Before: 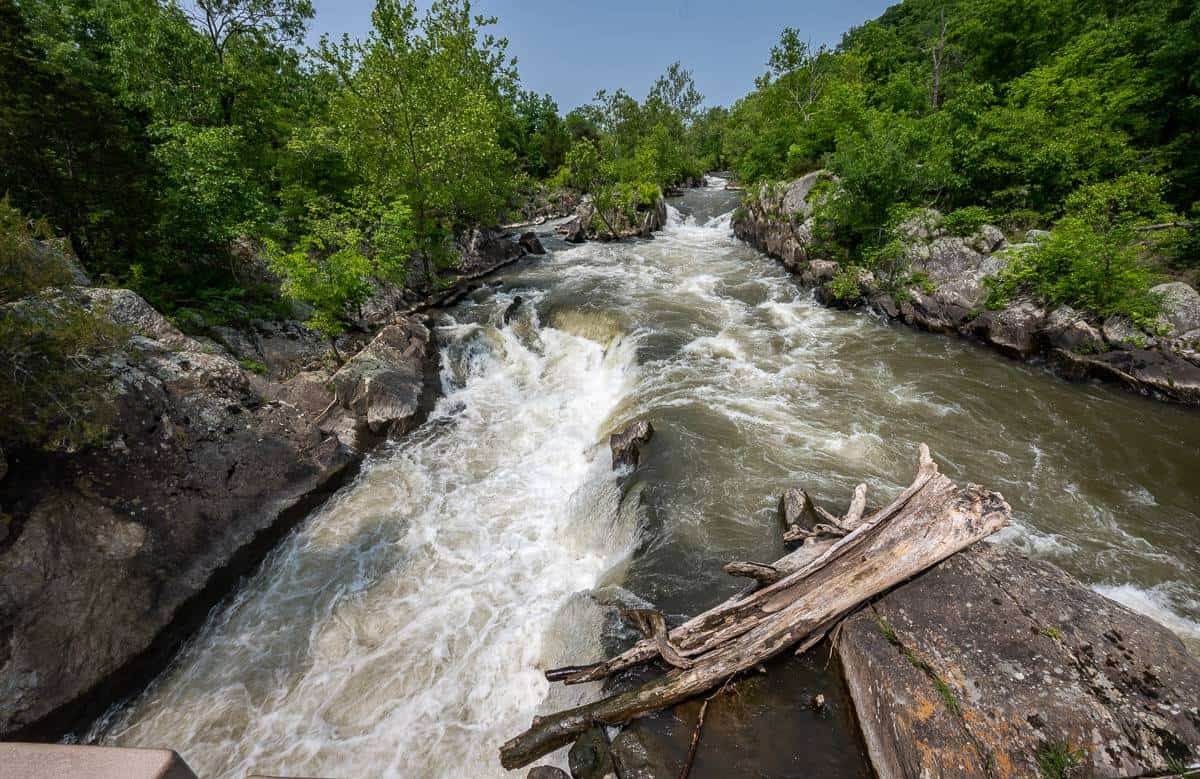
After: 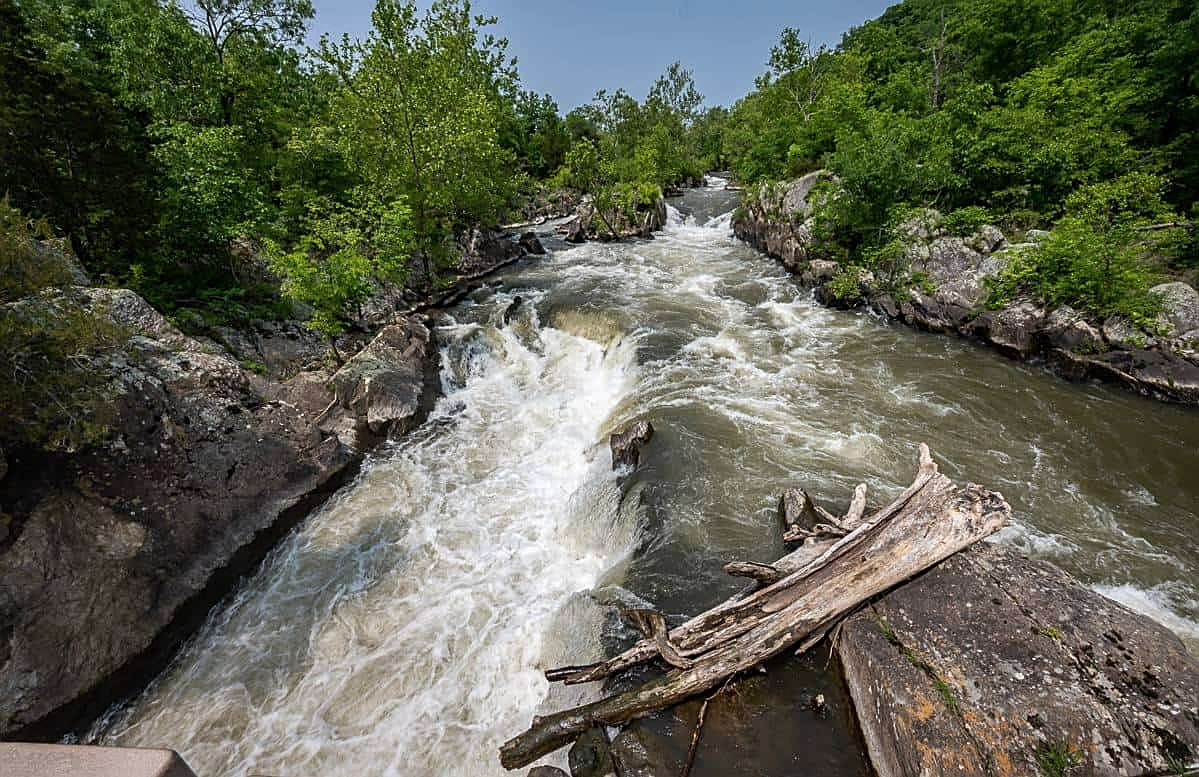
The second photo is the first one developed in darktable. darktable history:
contrast brightness saturation: saturation -0.056
sharpen: on, module defaults
crop: top 0.093%, bottom 0.131%
